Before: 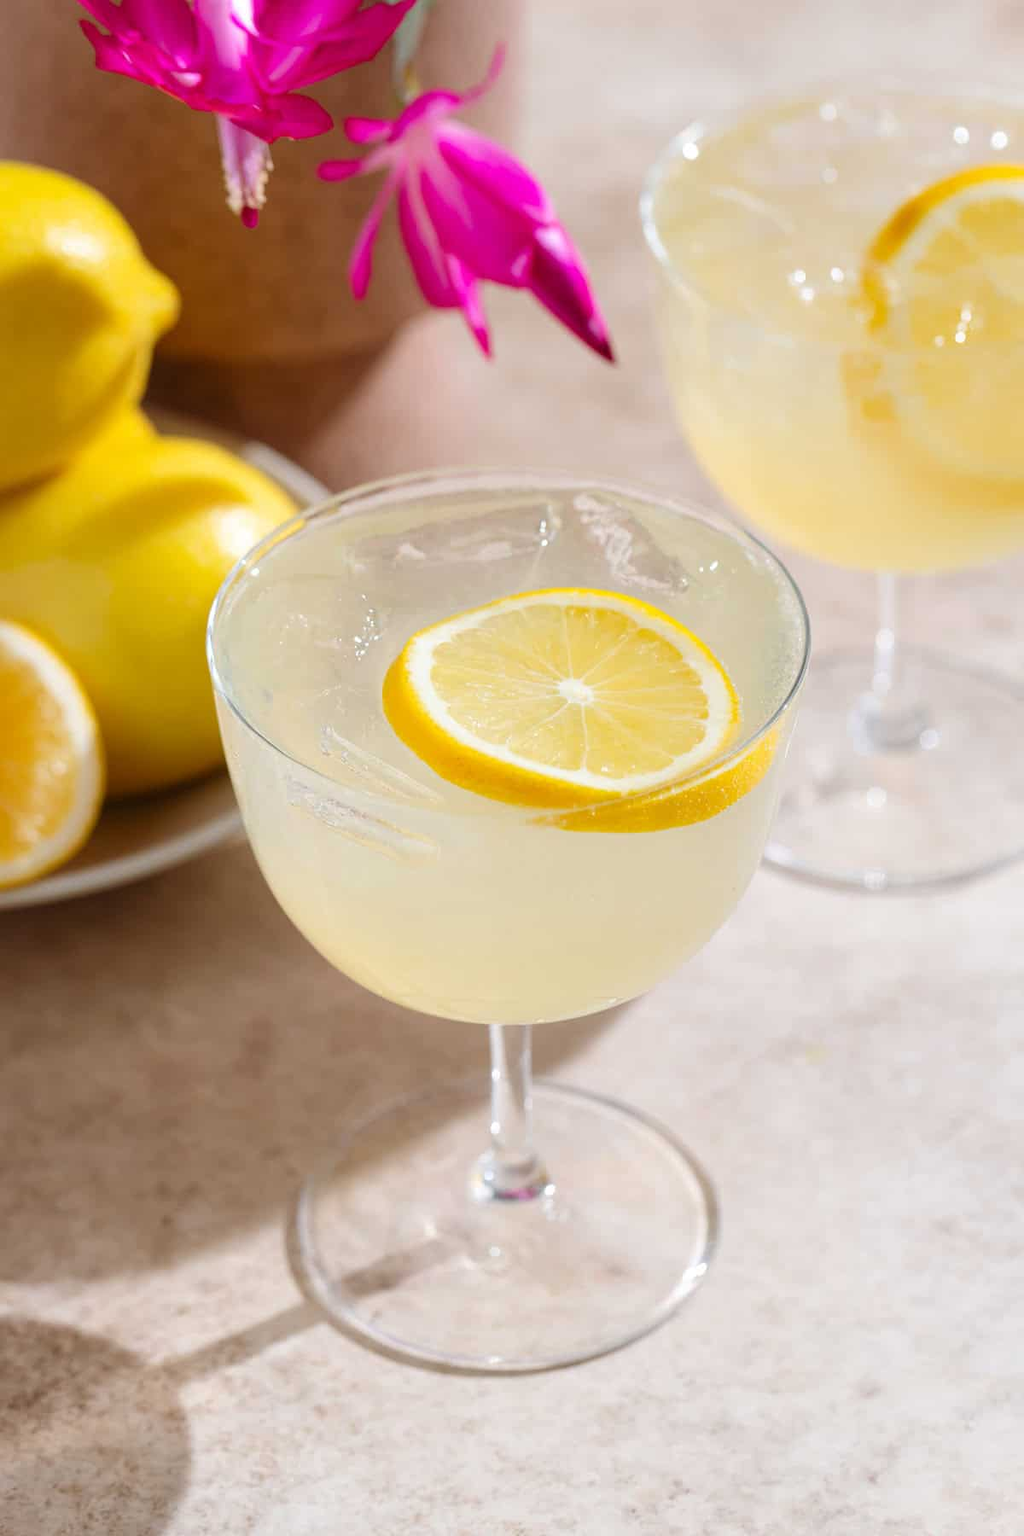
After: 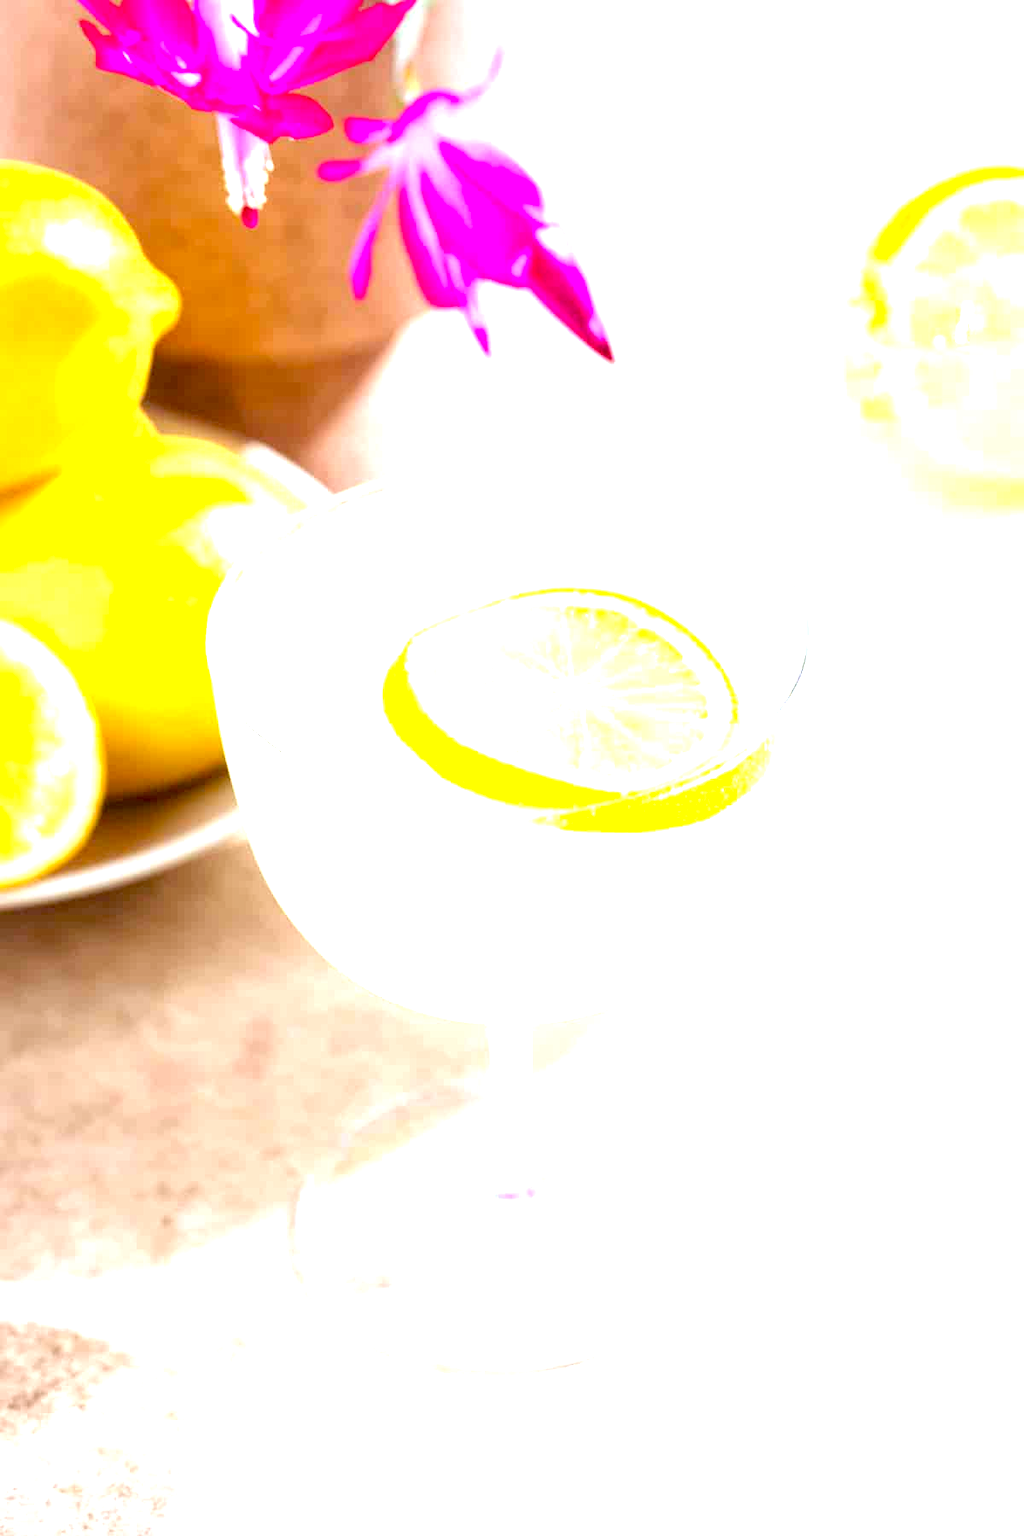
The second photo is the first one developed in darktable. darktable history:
white balance: red 0.954, blue 1.079
exposure: black level correction 0.005, exposure 2.084 EV, compensate highlight preservation false
